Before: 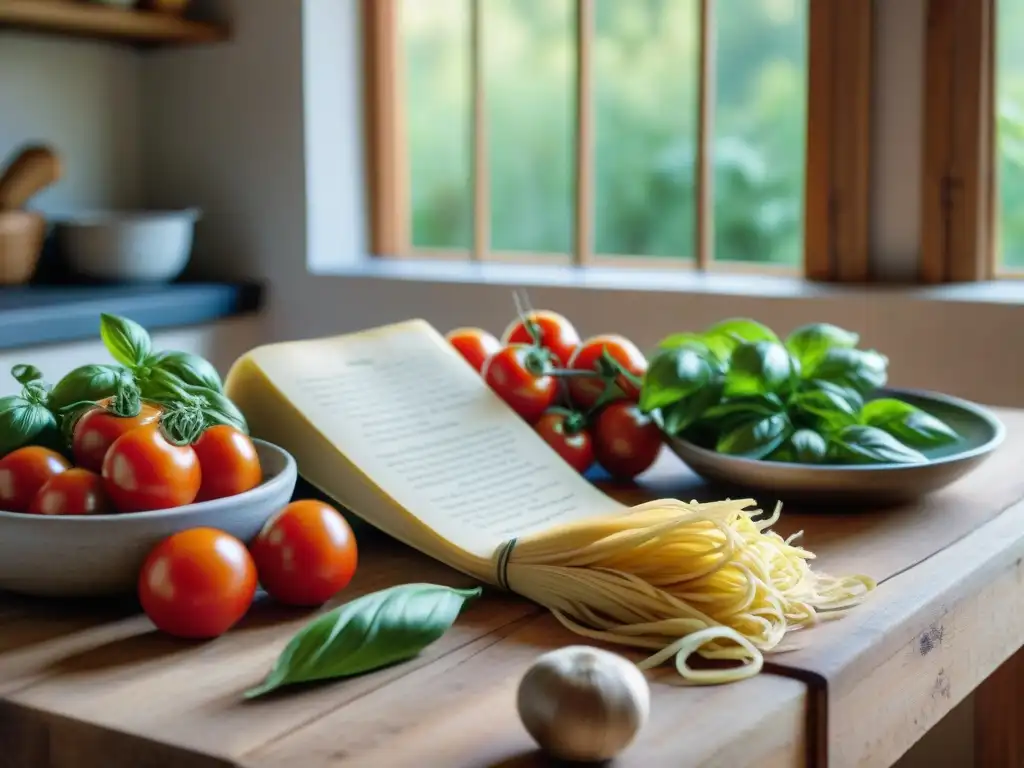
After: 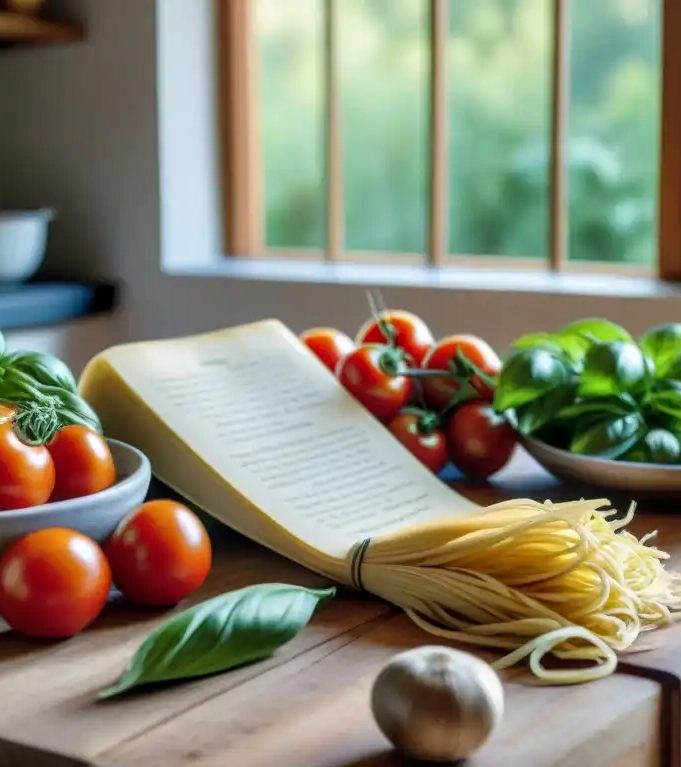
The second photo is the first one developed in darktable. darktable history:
crop and rotate: left 14.294%, right 19.198%
local contrast: on, module defaults
